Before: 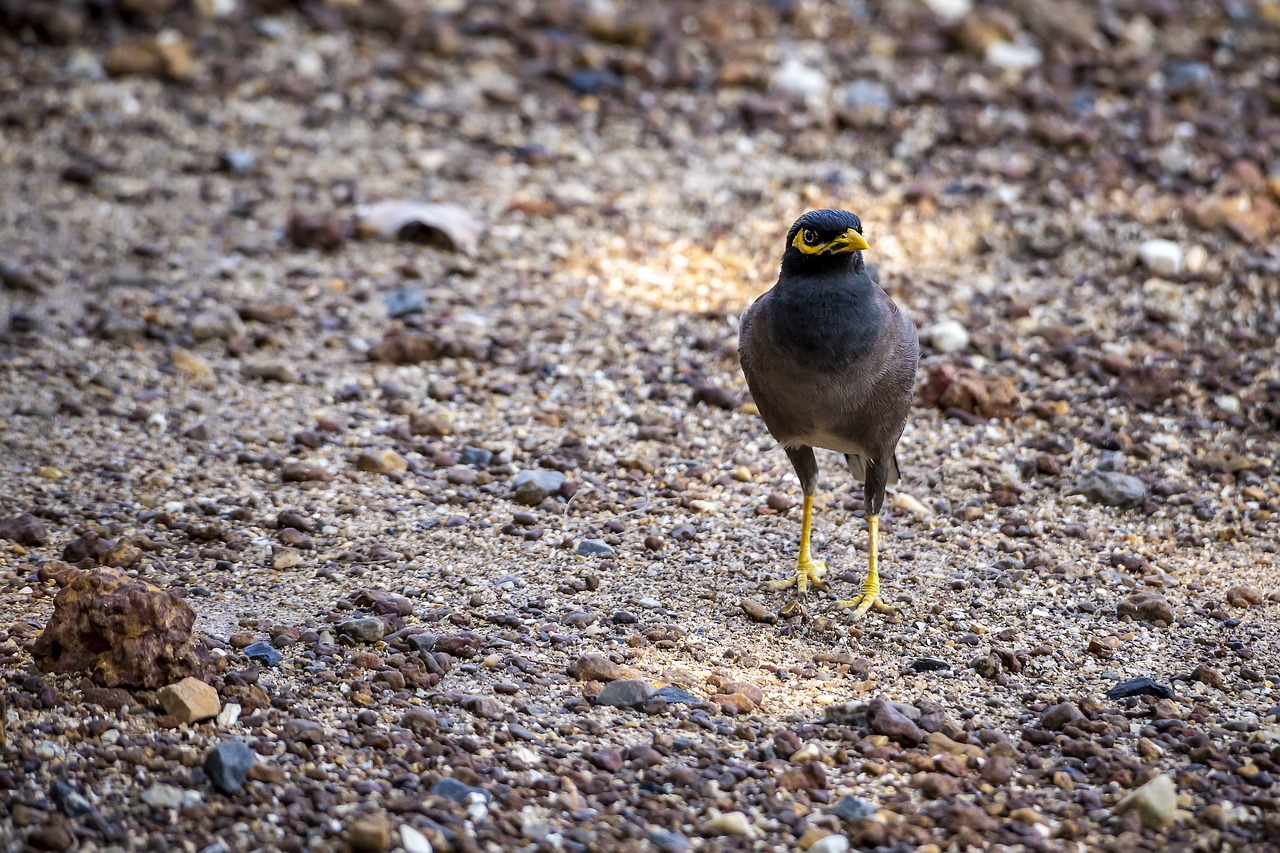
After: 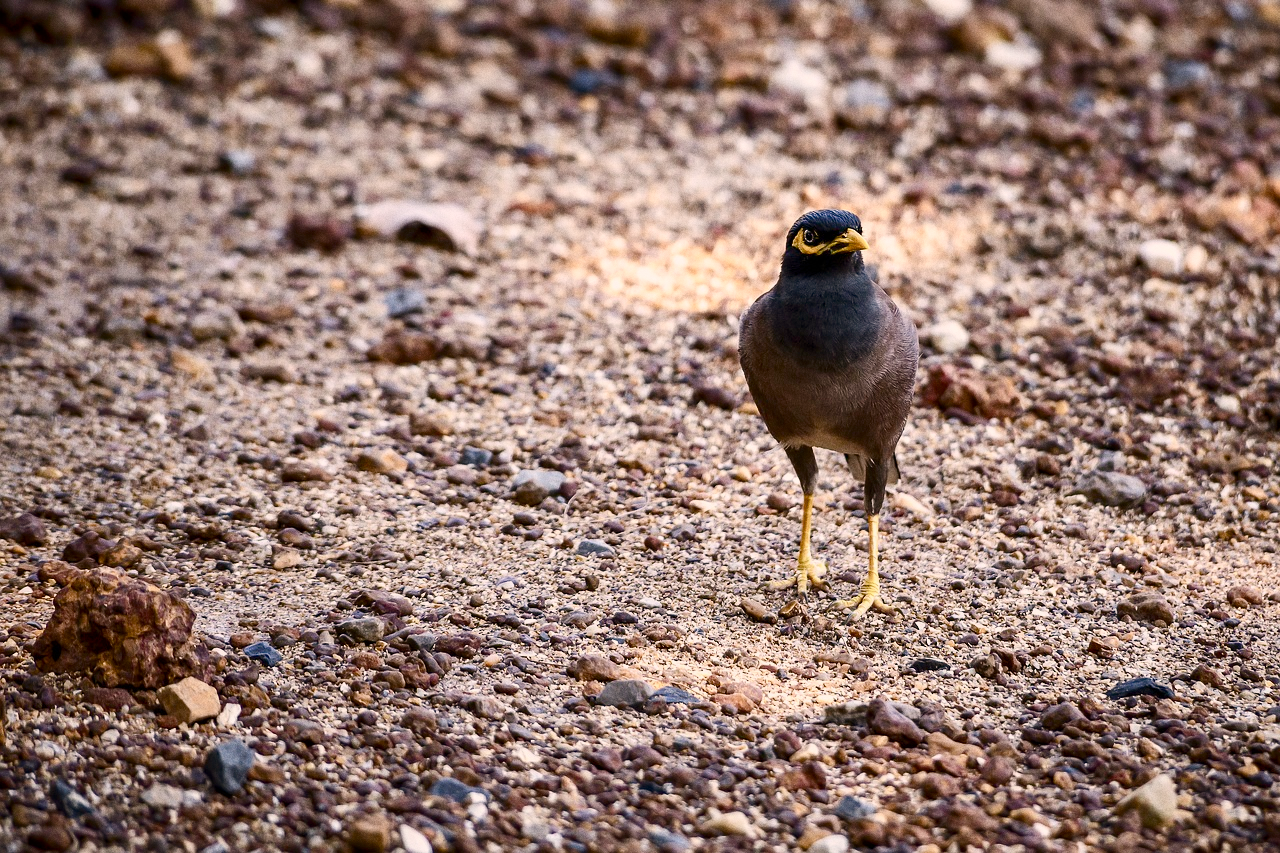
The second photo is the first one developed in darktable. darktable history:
white balance: red 1.127, blue 0.943
color balance rgb: shadows lift › chroma 1%, shadows lift › hue 113°, highlights gain › chroma 0.2%, highlights gain › hue 333°, perceptual saturation grading › global saturation 20%, perceptual saturation grading › highlights -50%, perceptual saturation grading › shadows 25%, contrast -10%
grain: coarseness 0.09 ISO
contrast brightness saturation: contrast 0.22
